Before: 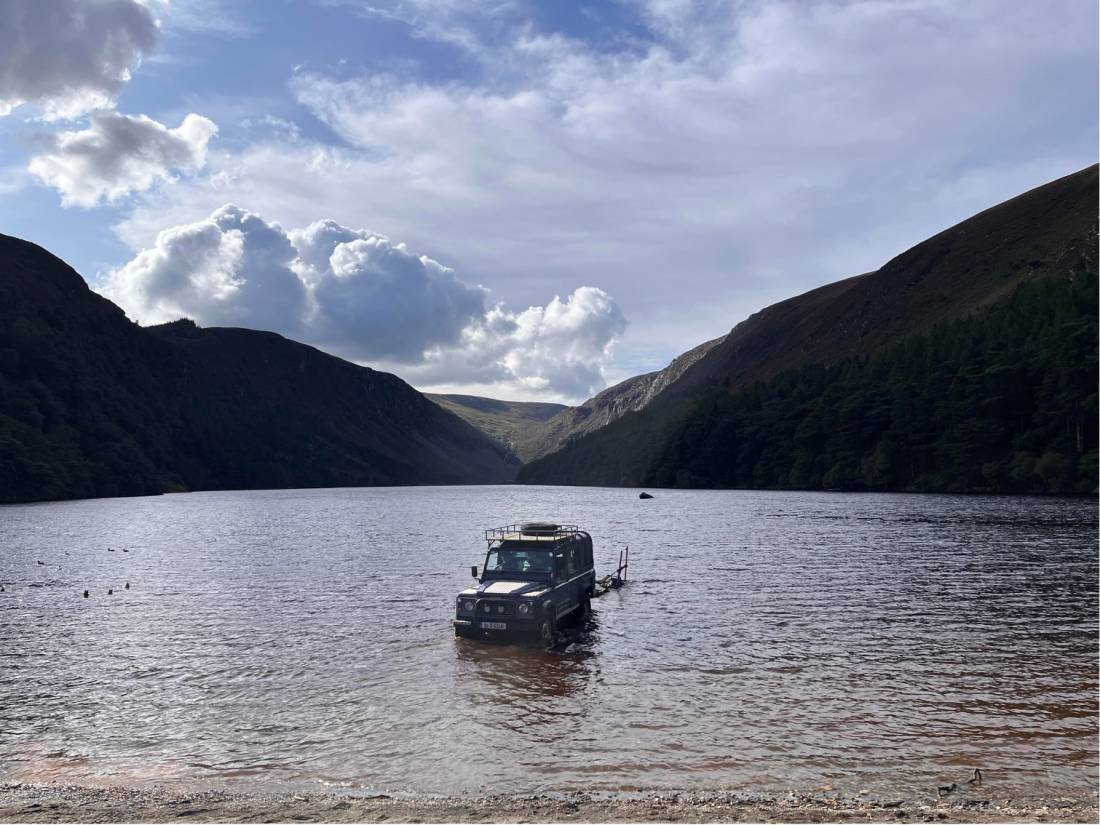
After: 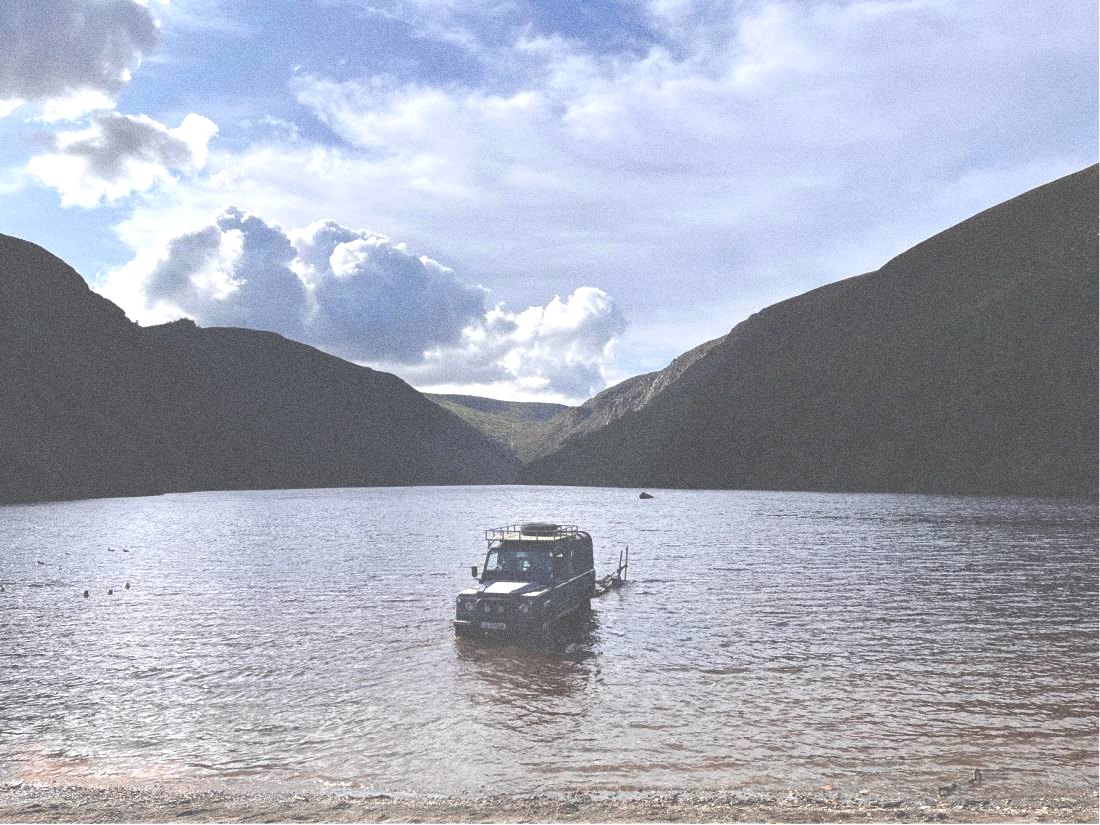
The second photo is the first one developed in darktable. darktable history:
grain: coarseness 0.09 ISO, strength 40%
exposure: black level correction -0.071, exposure 0.5 EV, compensate highlight preservation false
